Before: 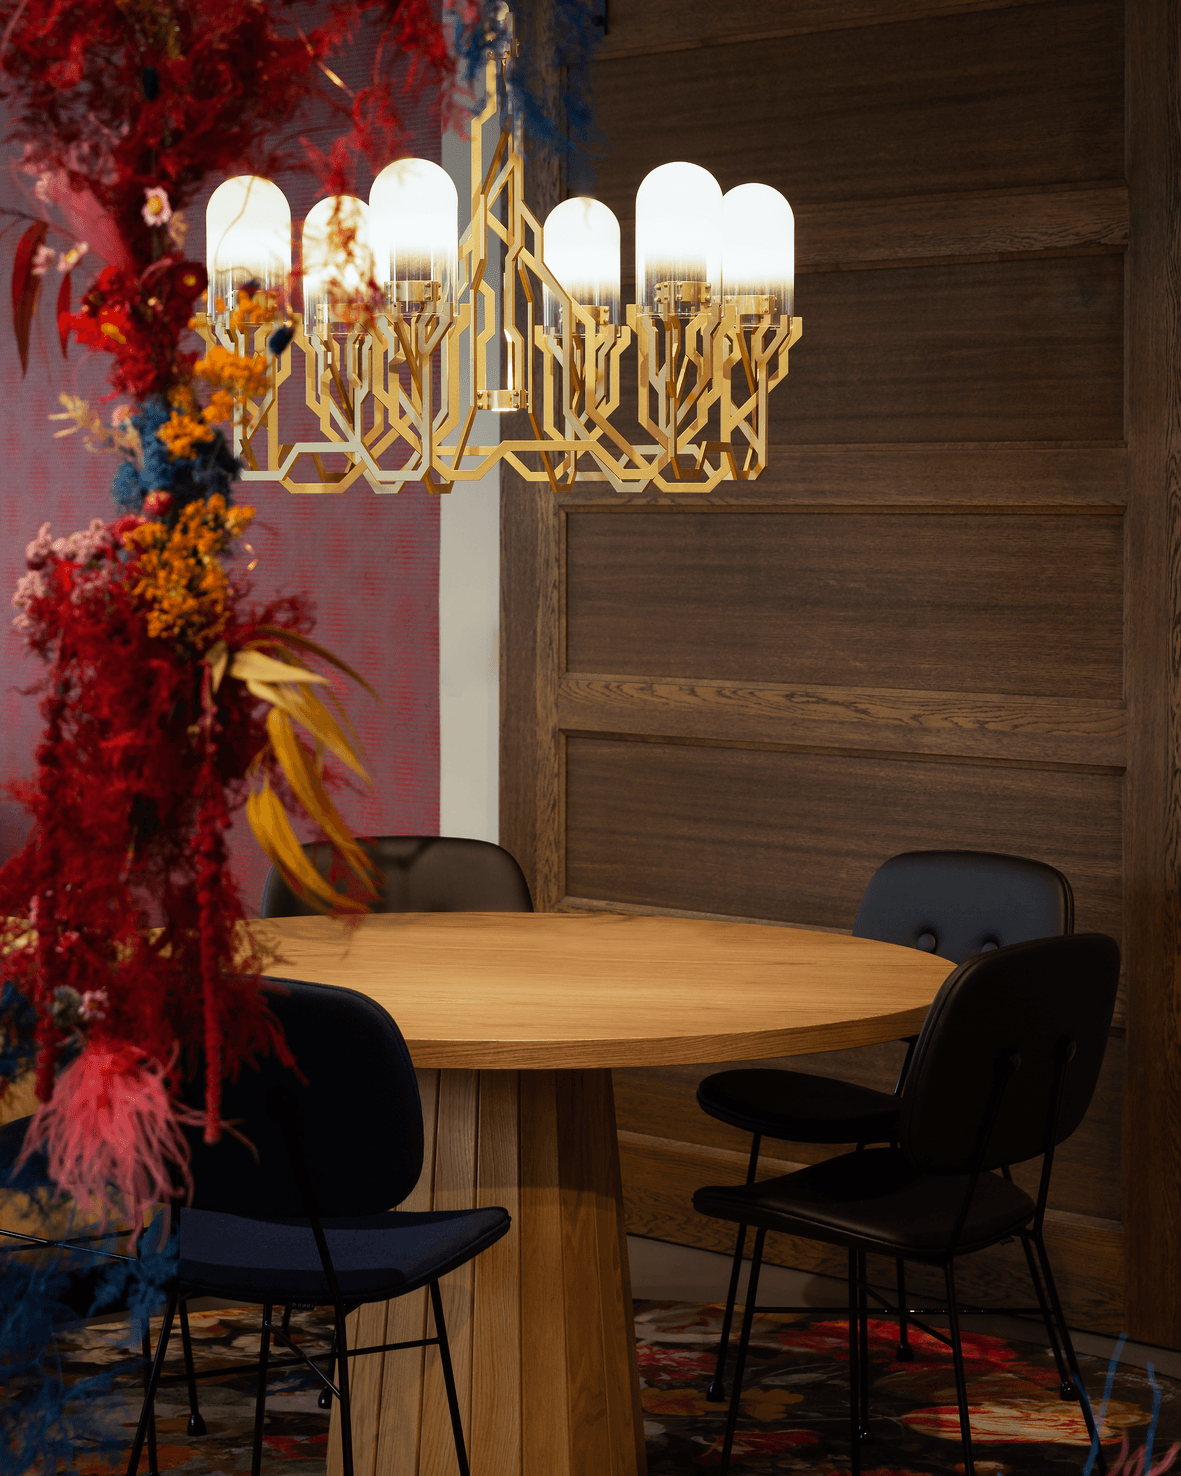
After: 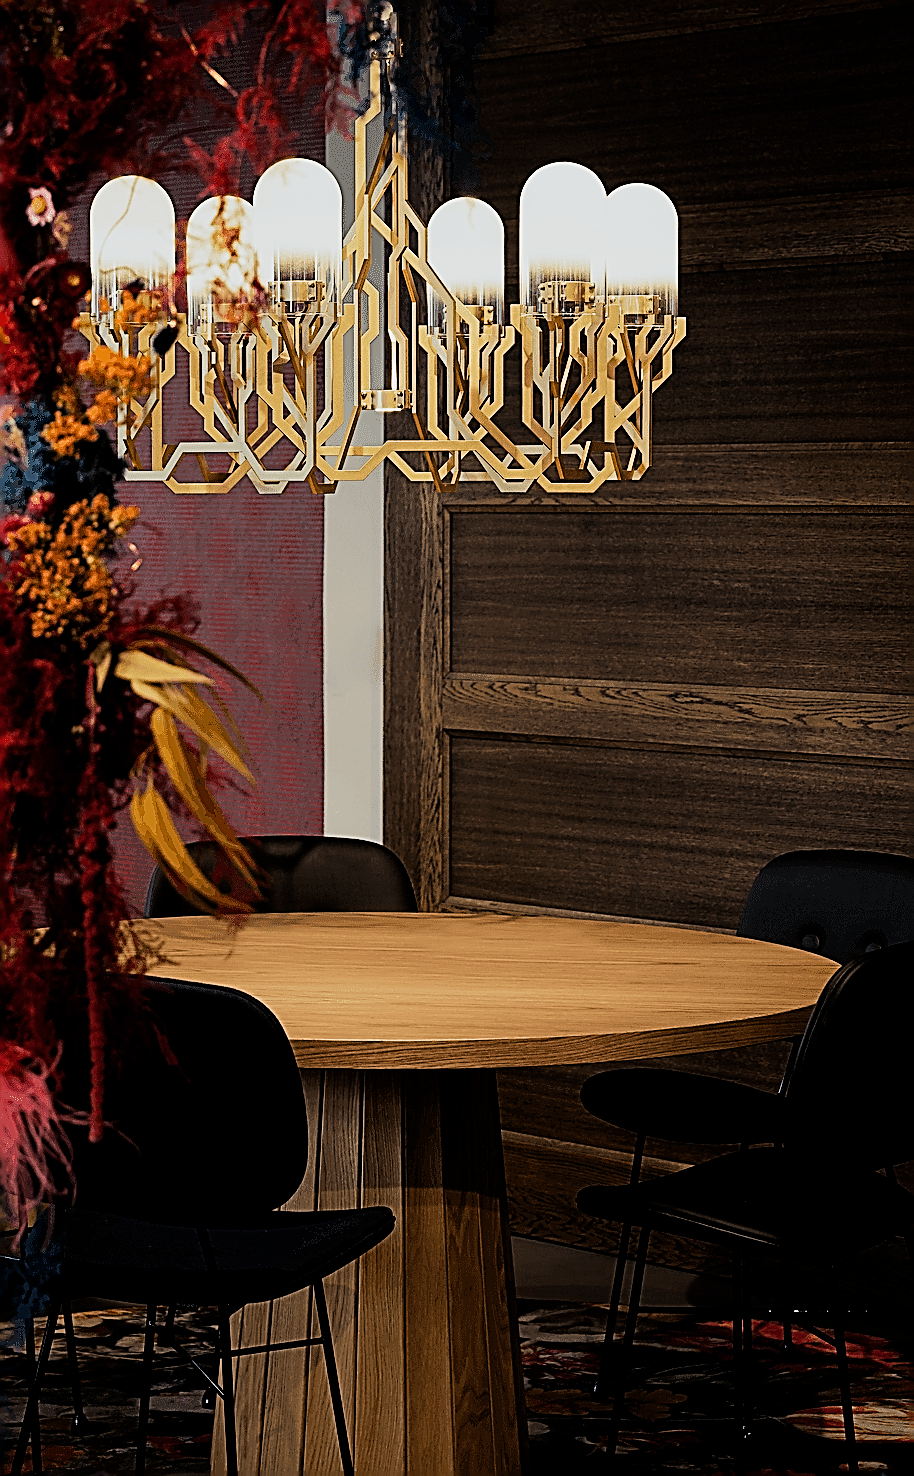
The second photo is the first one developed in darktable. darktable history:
crop: left 9.901%, right 12.67%
sharpen: amount 1.993
filmic rgb: black relative exposure -5.05 EV, white relative exposure 3.96 EV, hardness 2.9, contrast 1.298, highlights saturation mix -30.81%
